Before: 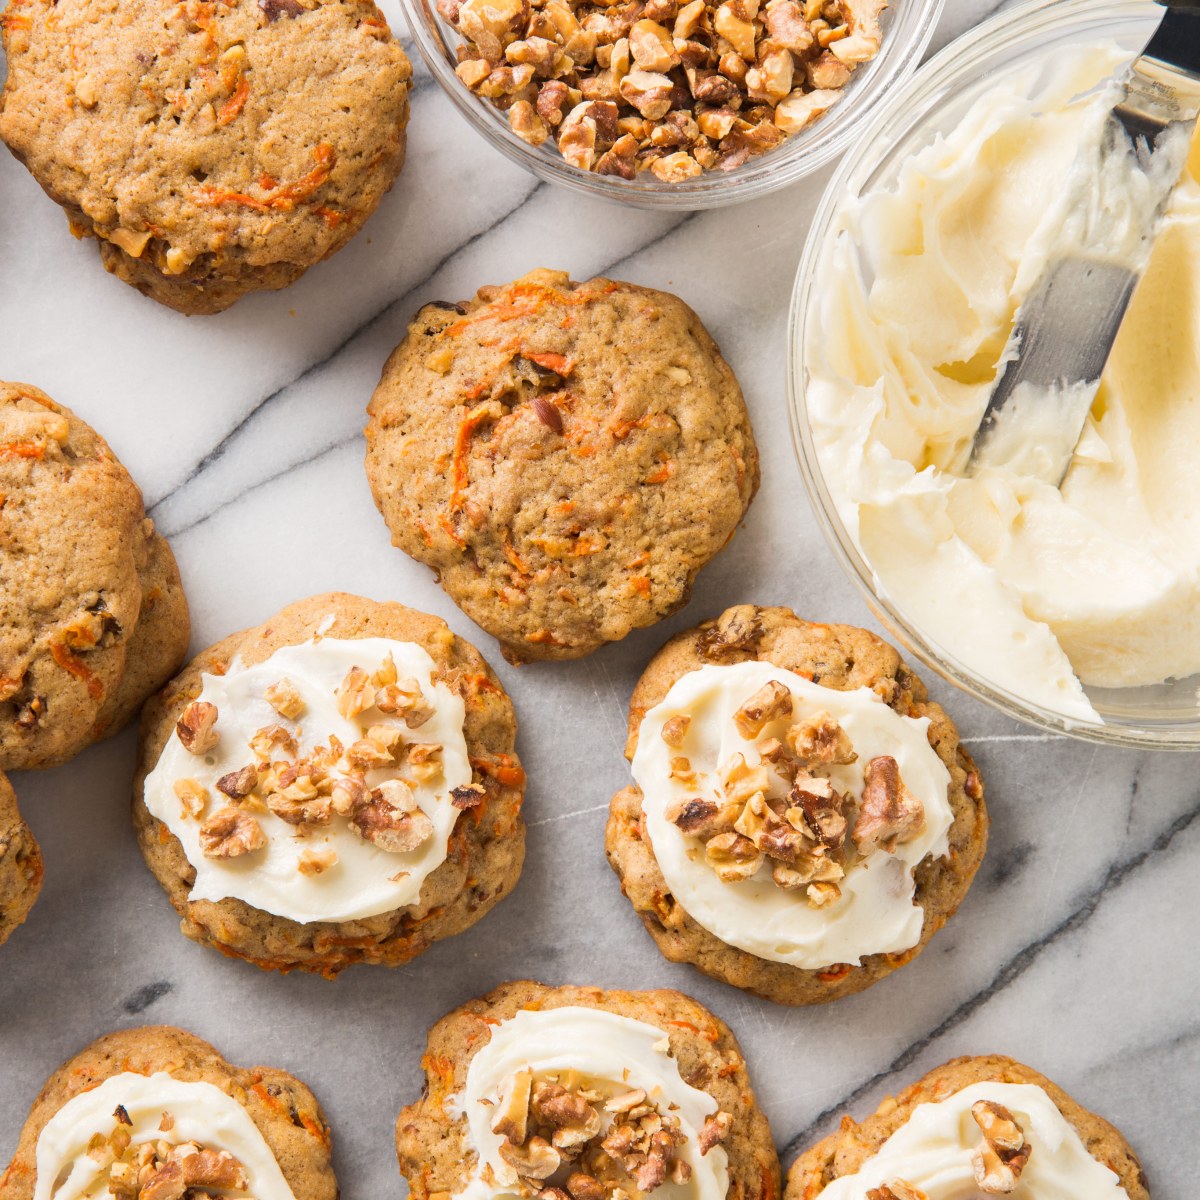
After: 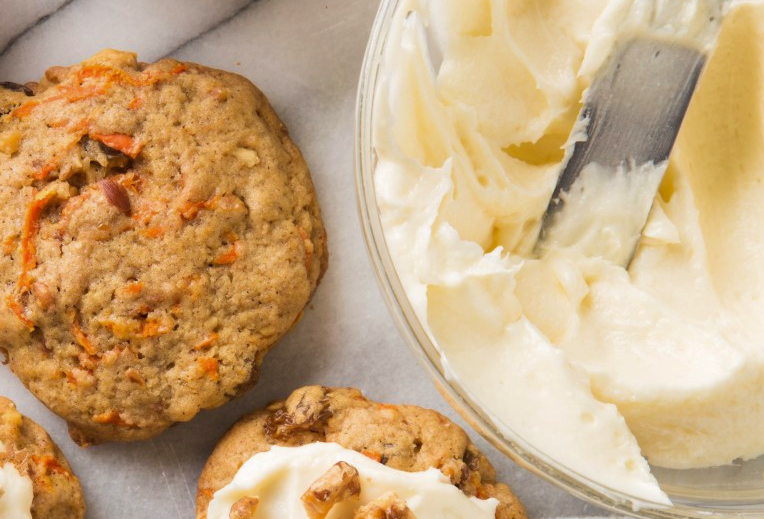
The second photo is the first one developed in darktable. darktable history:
base curve: curves: ch0 [(0, 0) (0.74, 0.67) (1, 1)]
crop: left 36.005%, top 18.293%, right 0.31%, bottom 38.444%
contrast equalizer: y [[0.5 ×4, 0.483, 0.43], [0.5 ×6], [0.5 ×6], [0 ×6], [0 ×6]]
velvia: on, module defaults
